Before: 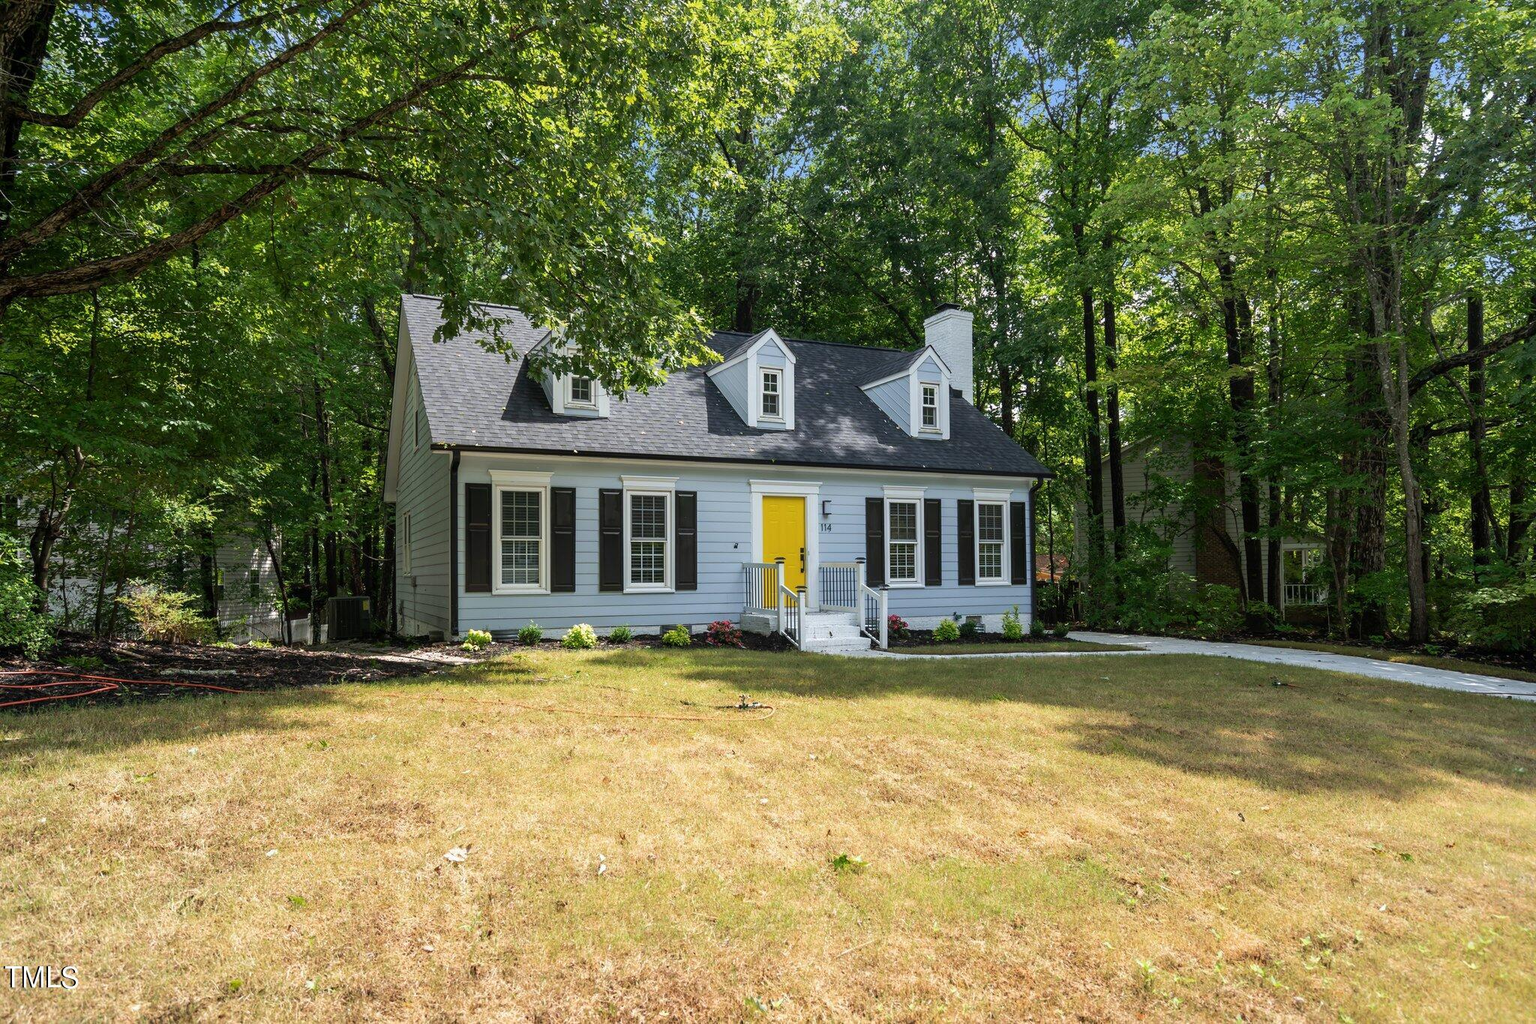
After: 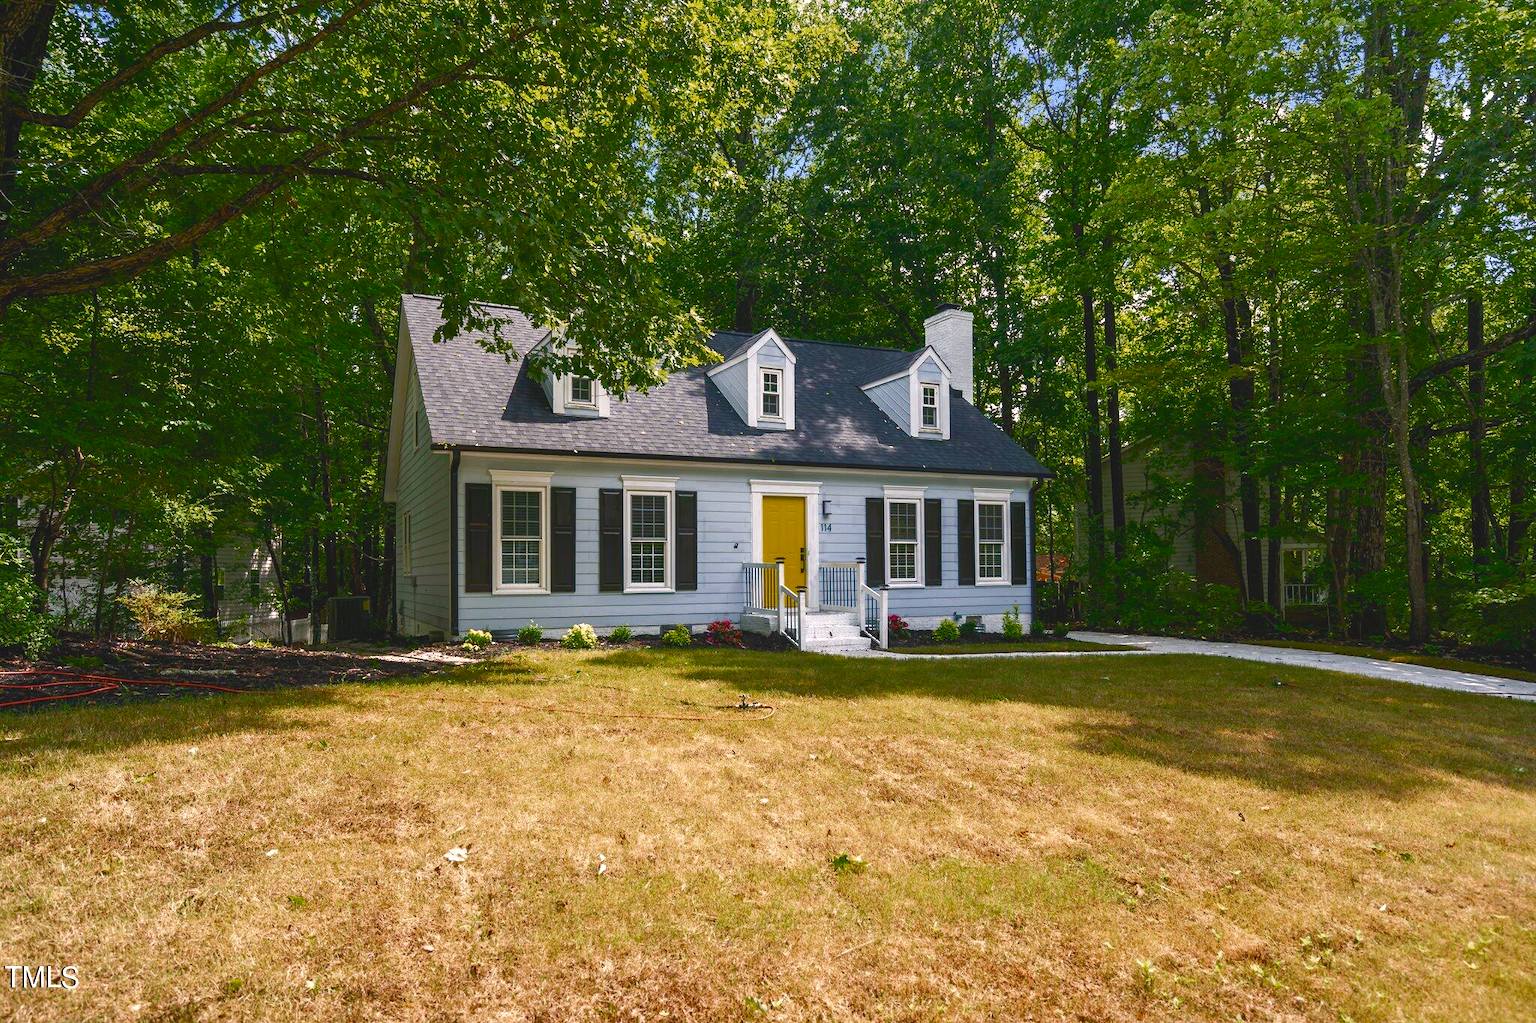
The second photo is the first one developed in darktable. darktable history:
color balance rgb: highlights gain › chroma 2.446%, highlights gain › hue 35.84°, perceptual saturation grading › global saturation 40.885%, perceptual saturation grading › highlights -50.278%, perceptual saturation grading › shadows 31.143%, global vibrance 20%
tone curve: curves: ch0 [(0, 0.081) (0.483, 0.453) (0.881, 0.992)], color space Lab, independent channels, preserve colors none
color zones: curves: ch0 [(0.27, 0.396) (0.563, 0.504) (0.75, 0.5) (0.787, 0.307)]
